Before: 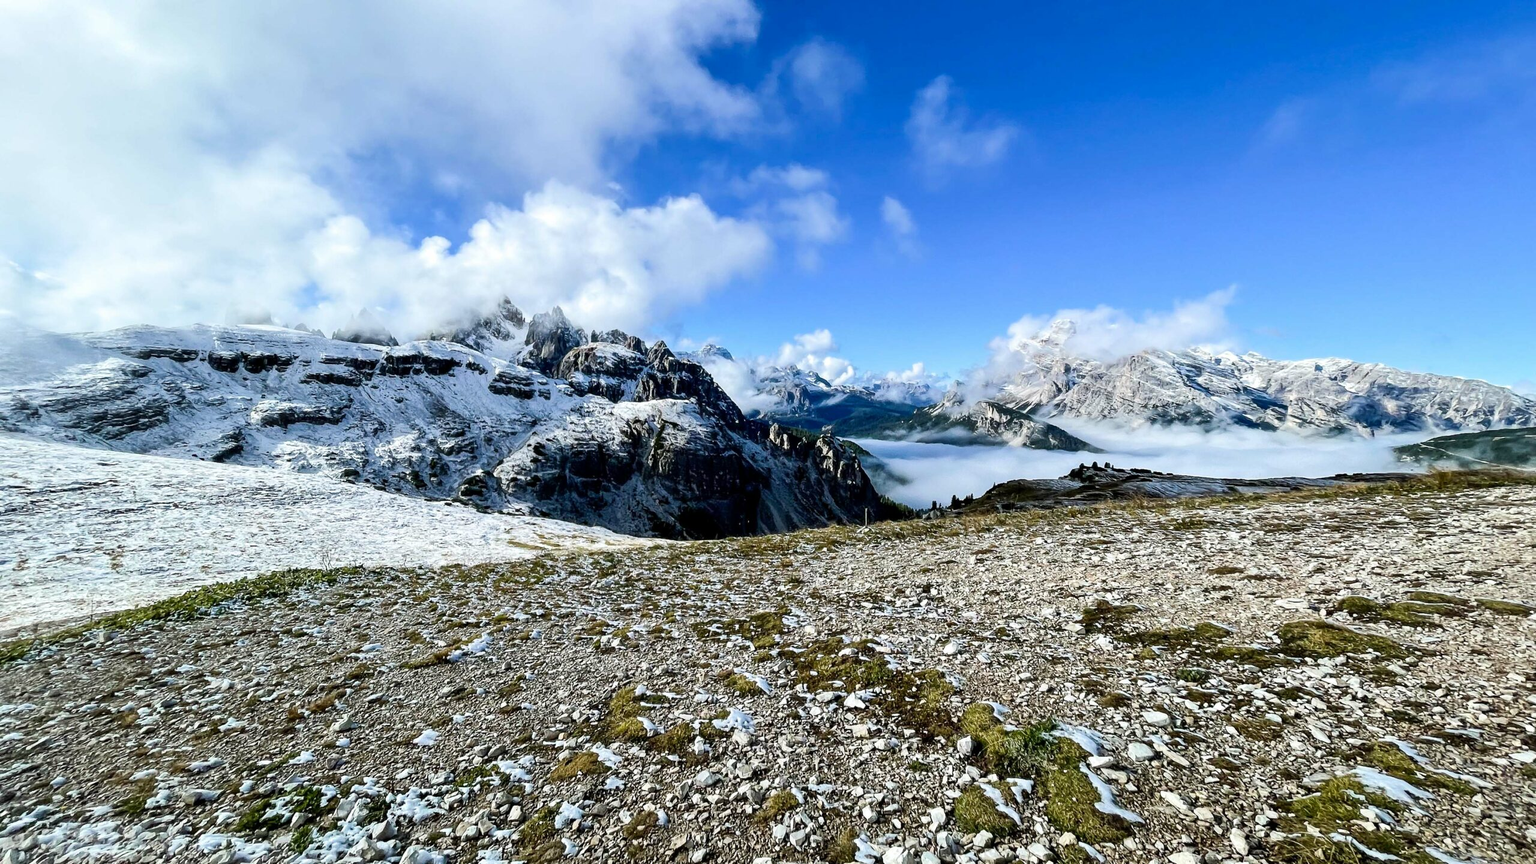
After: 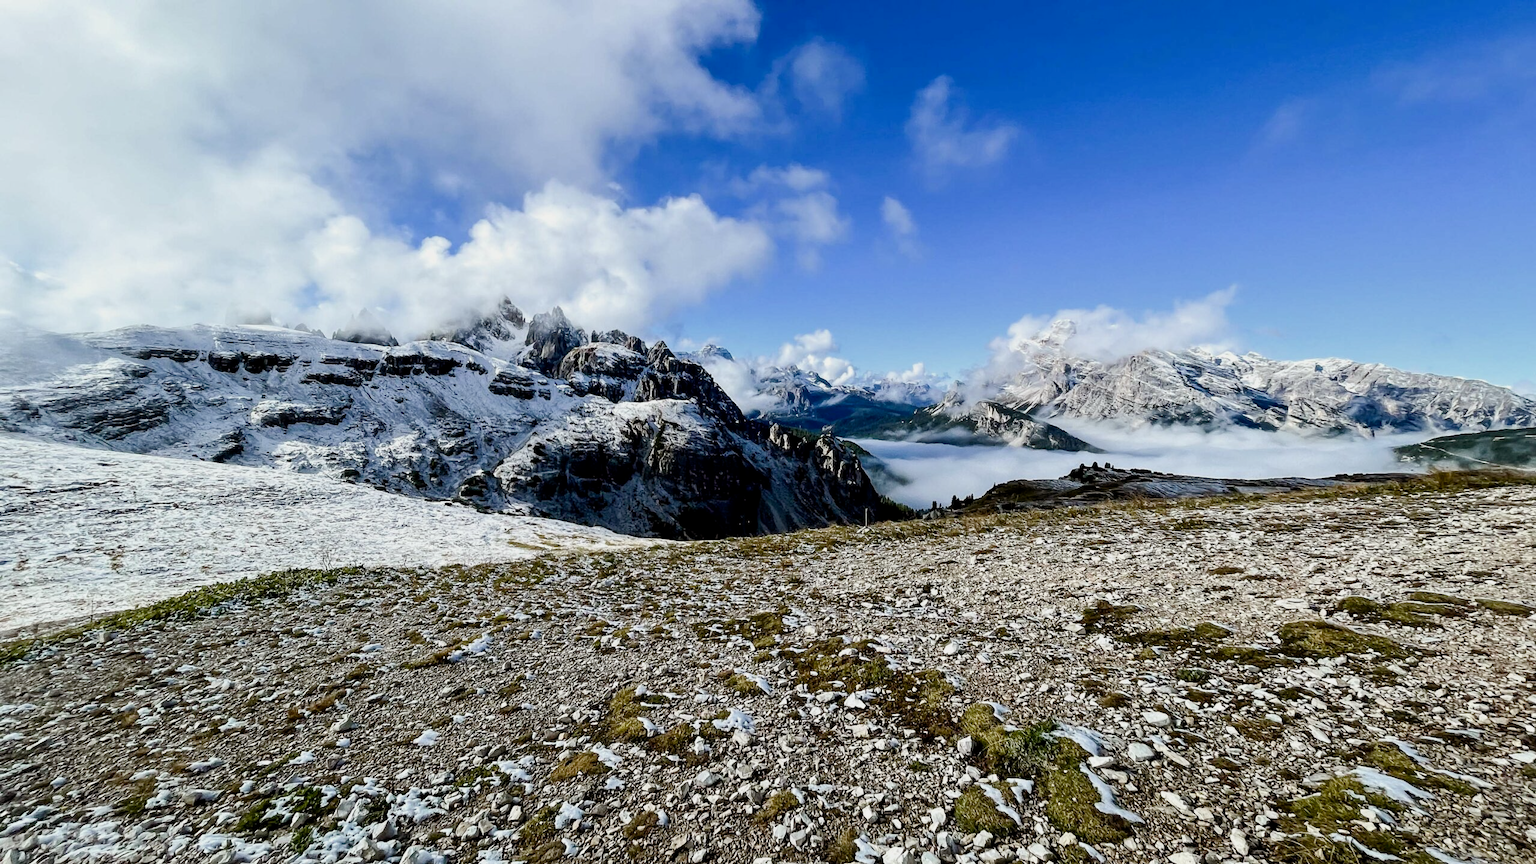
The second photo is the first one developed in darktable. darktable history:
exposure: black level correction 0.001, exposure -0.201 EV, compensate highlight preservation false
color balance rgb: power › luminance -3.589%, power › chroma 0.555%, power › hue 39.45°, perceptual saturation grading › global saturation 0.785%, perceptual saturation grading › highlights -31.038%, perceptual saturation grading › mid-tones 5.19%, perceptual saturation grading › shadows 18.222%, global vibrance 6.241%
